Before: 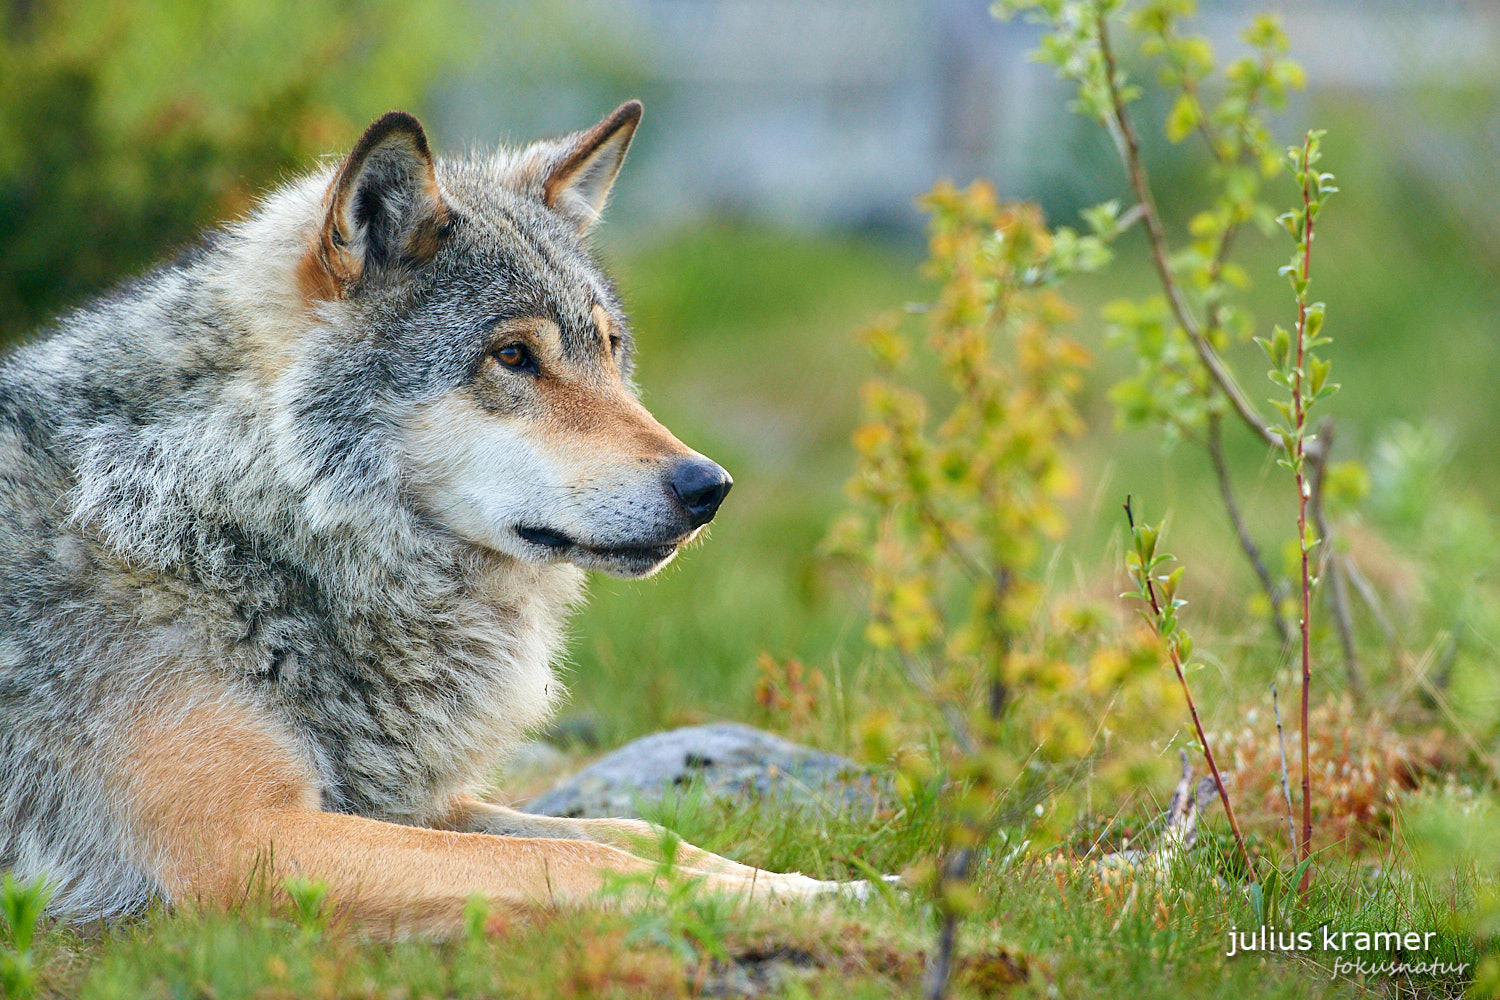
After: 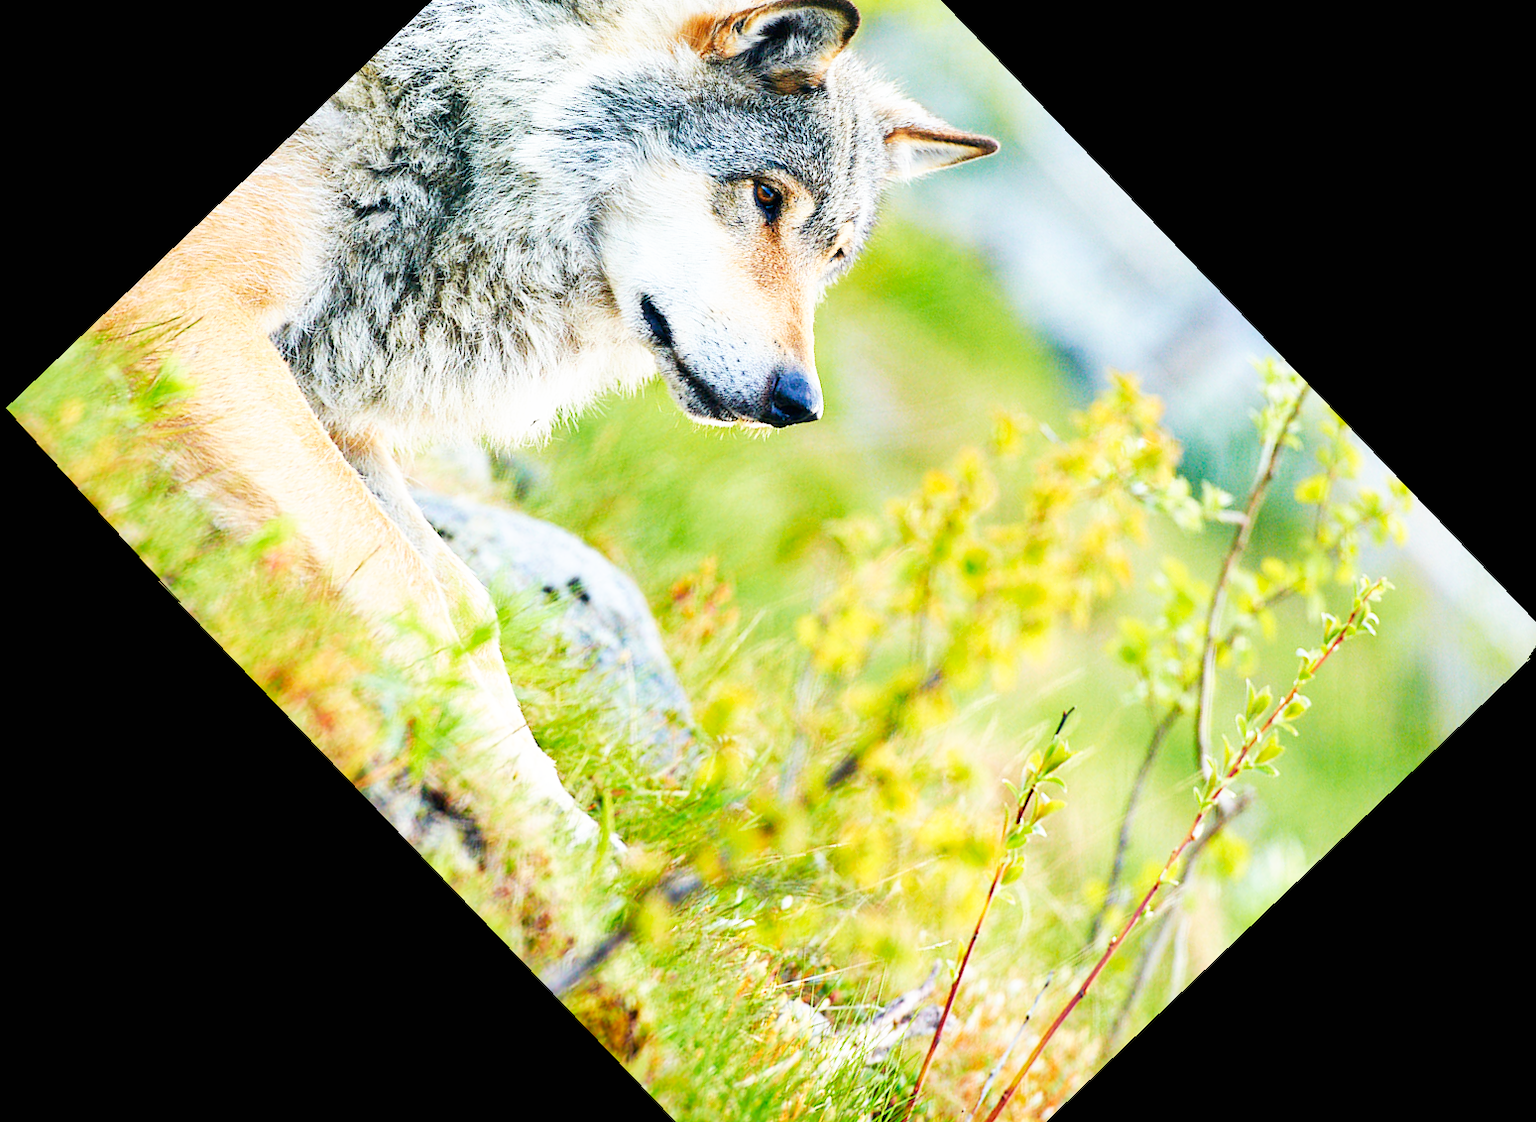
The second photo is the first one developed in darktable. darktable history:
crop and rotate: angle -46.26°, top 16.234%, right 0.912%, bottom 11.704%
rotate and perspective: rotation 0.72°, lens shift (vertical) -0.352, lens shift (horizontal) -0.051, crop left 0.152, crop right 0.859, crop top 0.019, crop bottom 0.964
base curve: curves: ch0 [(0, 0) (0.007, 0.004) (0.027, 0.03) (0.046, 0.07) (0.207, 0.54) (0.442, 0.872) (0.673, 0.972) (1, 1)], preserve colors none
